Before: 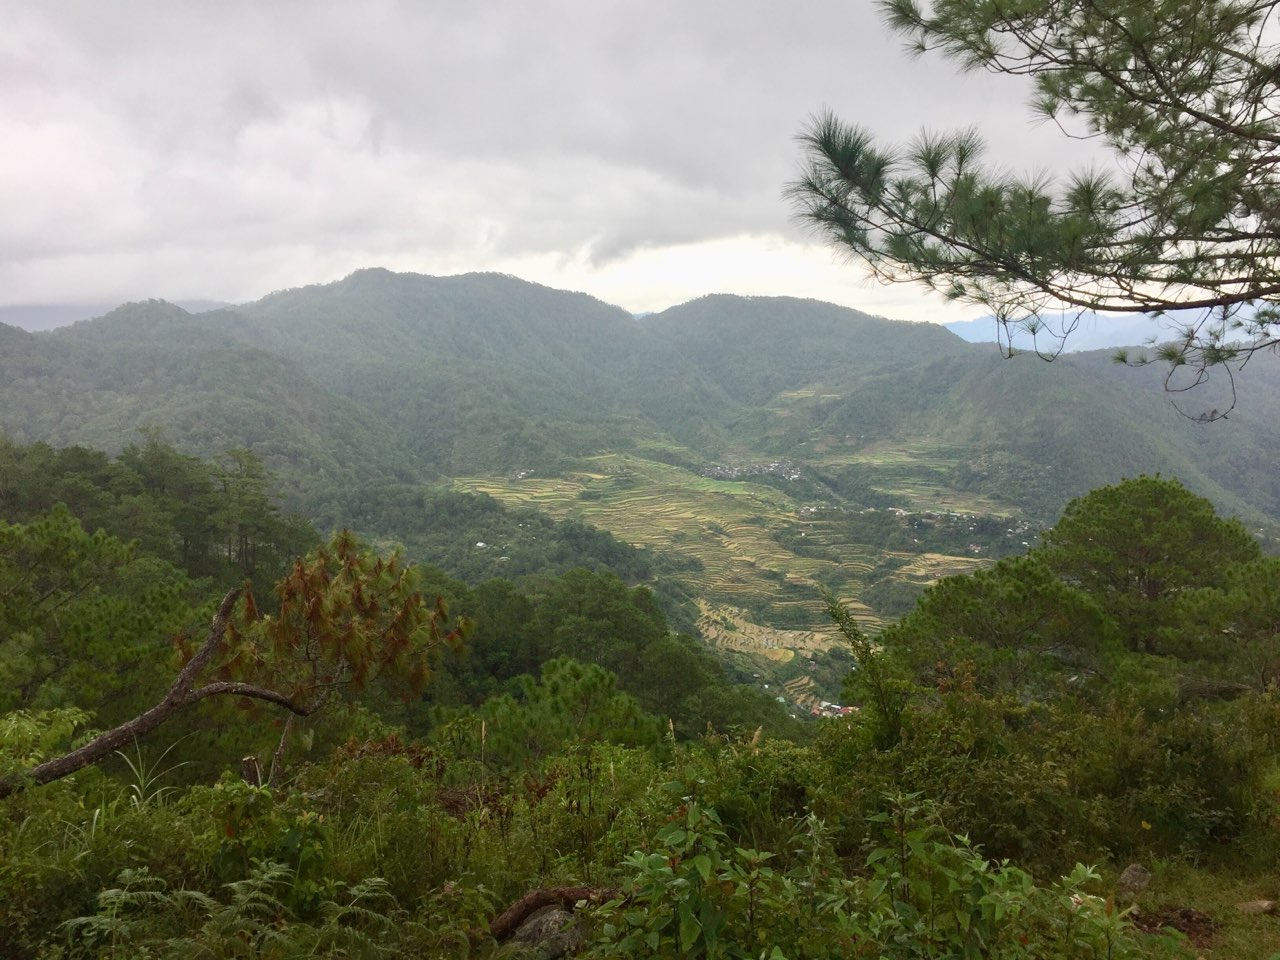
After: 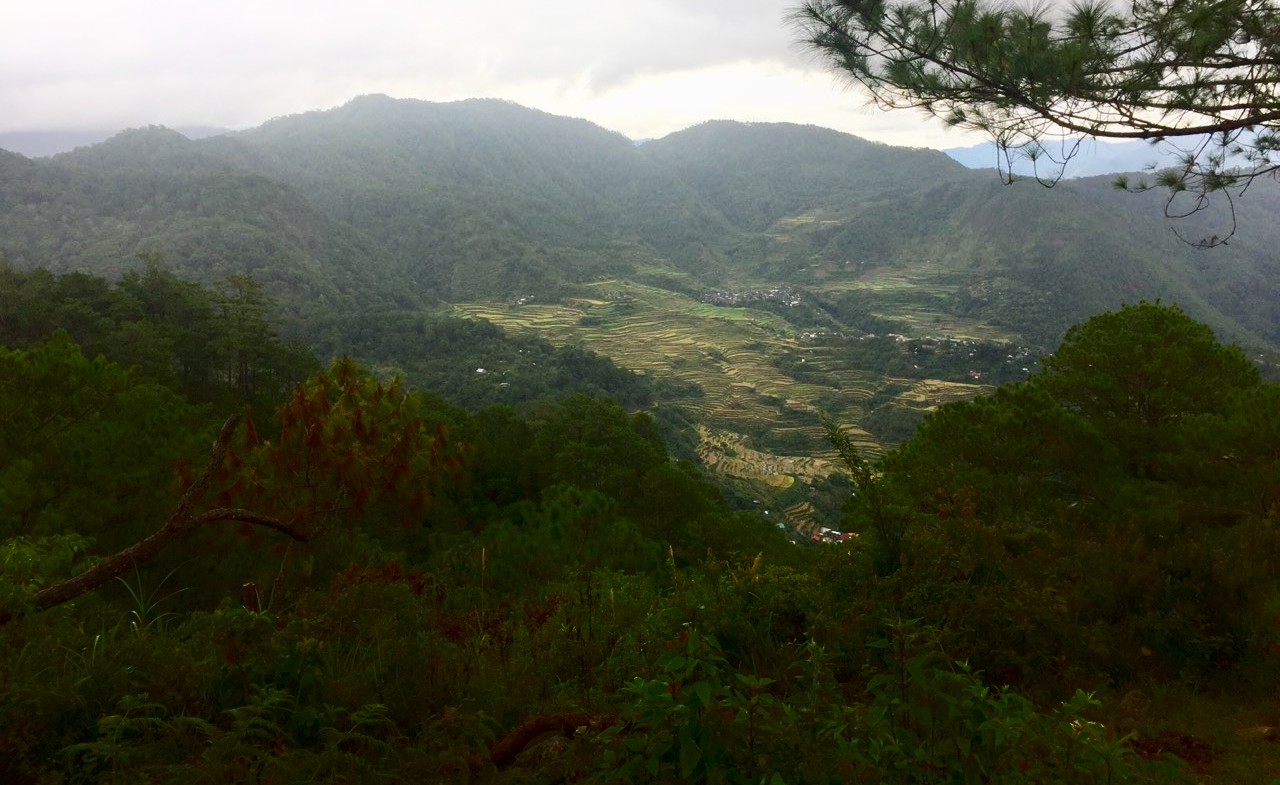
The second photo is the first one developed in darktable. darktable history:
crop and rotate: top 18.178%
contrast brightness saturation: contrast 0.068, brightness -0.131, saturation 0.061
shadows and highlights: shadows -54.96, highlights 84.14, soften with gaussian
